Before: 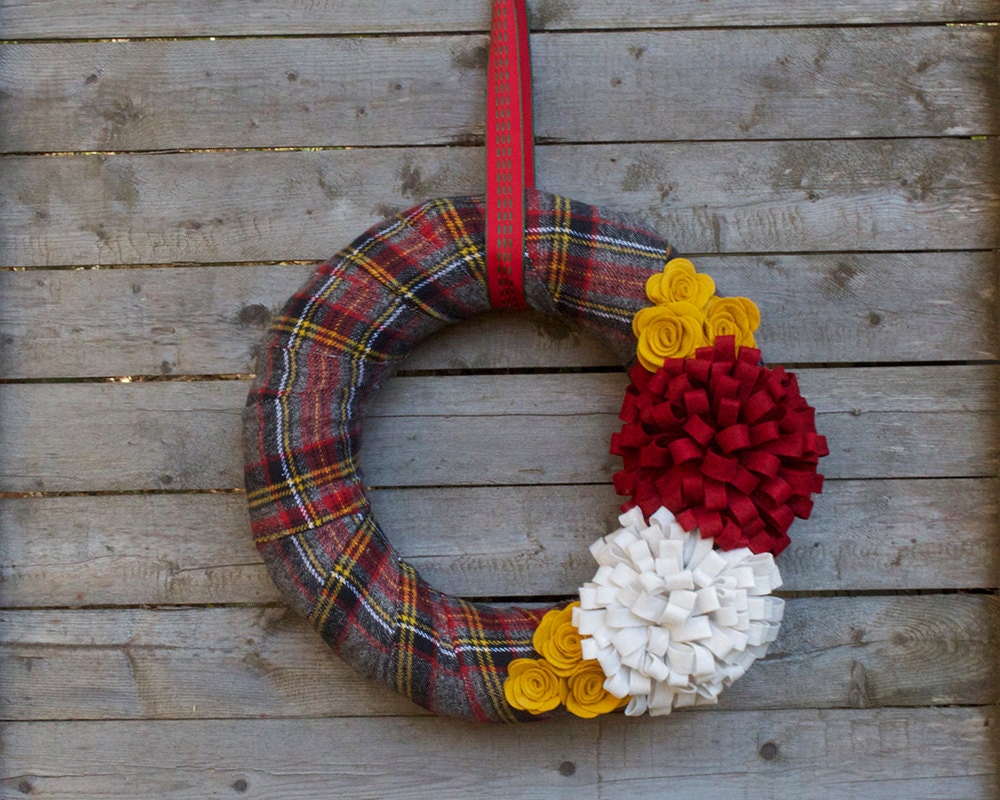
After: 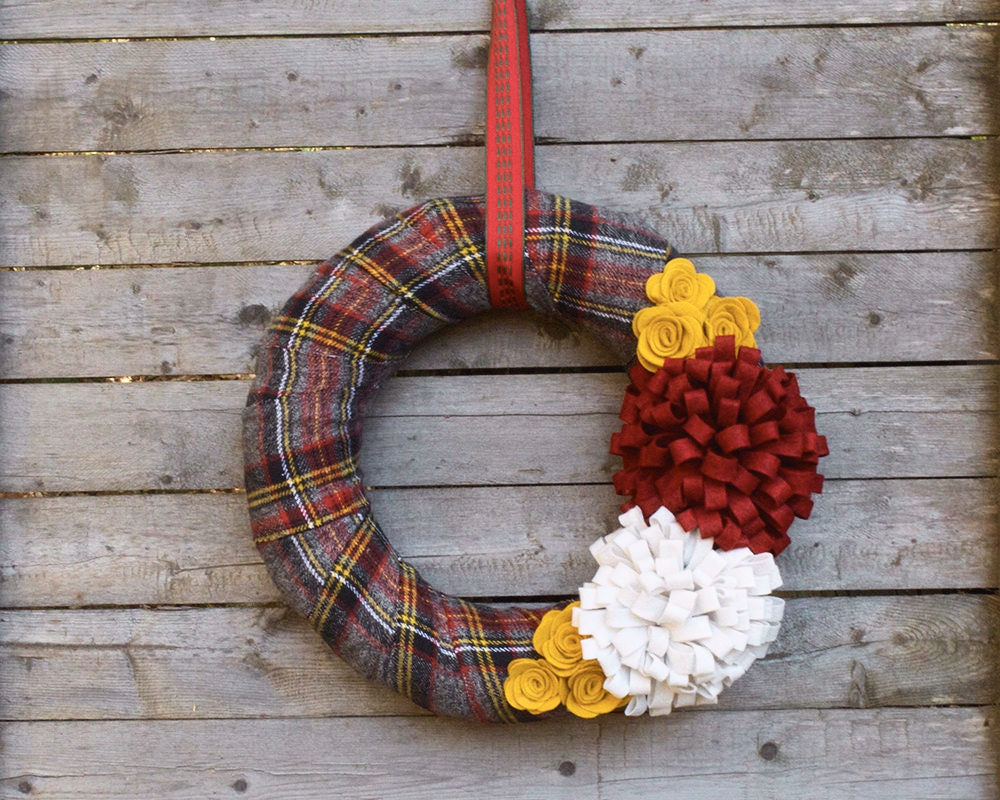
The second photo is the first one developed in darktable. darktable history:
tone curve: curves: ch0 [(0.003, 0.029) (0.202, 0.232) (0.46, 0.56) (0.611, 0.739) (0.843, 0.941) (1, 0.99)]; ch1 [(0, 0) (0.35, 0.356) (0.45, 0.453) (0.508, 0.515) (0.617, 0.601) (1, 1)]; ch2 [(0, 0) (0.456, 0.469) (0.5, 0.5) (0.556, 0.566) (0.635, 0.642) (1, 1)], color space Lab, independent channels, preserve colors none
